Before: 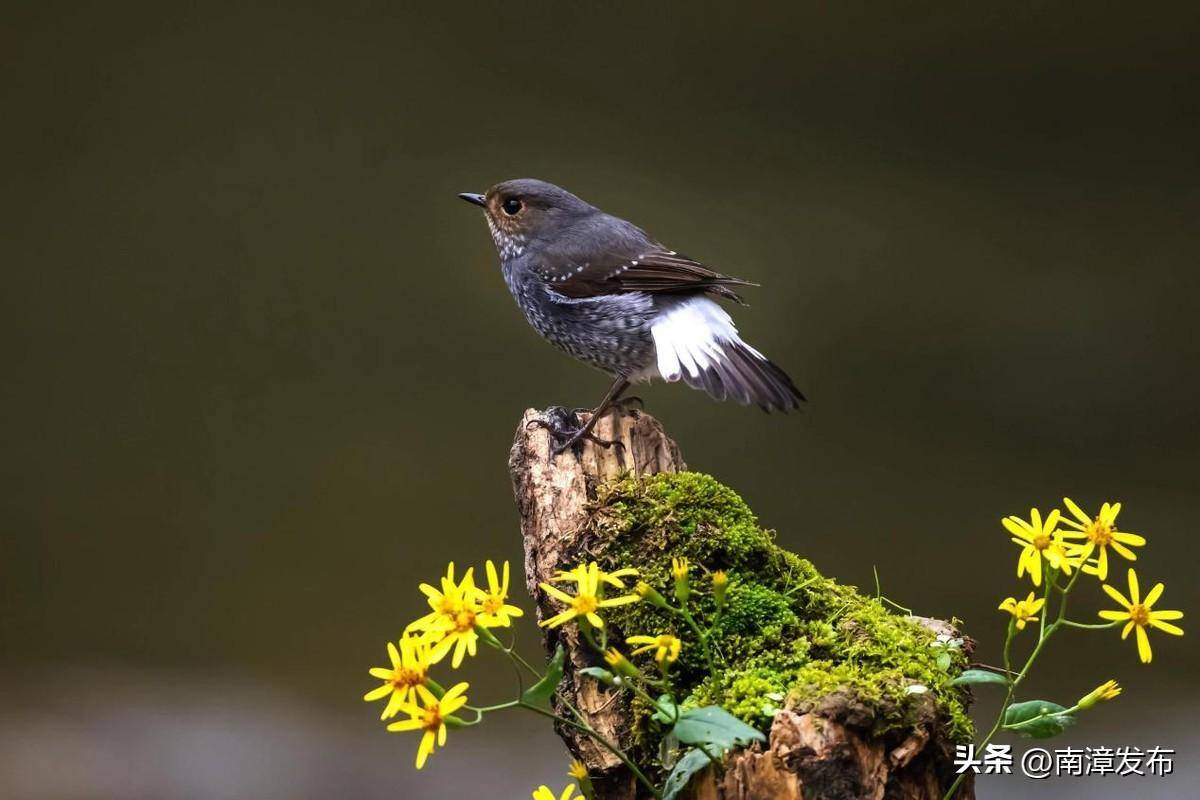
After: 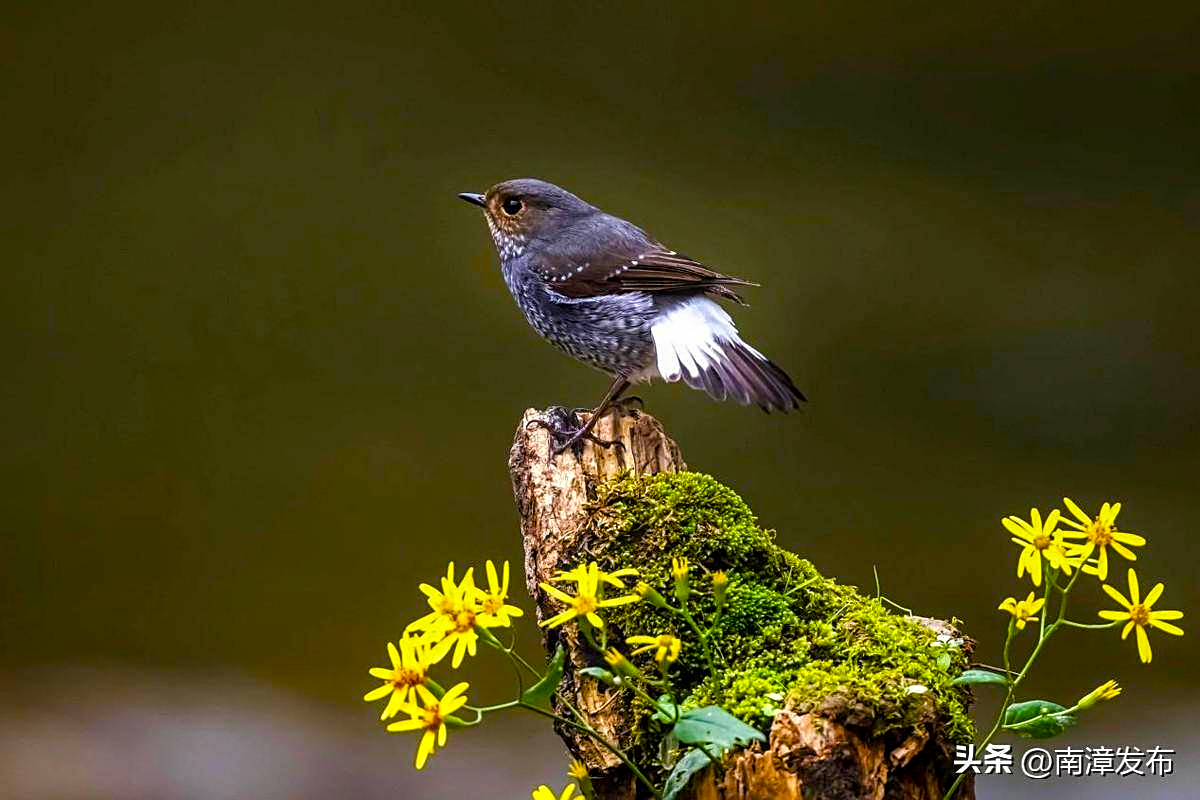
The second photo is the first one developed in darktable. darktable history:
local contrast: detail 130%
color balance rgb: perceptual saturation grading › global saturation 38.941%, perceptual saturation grading › highlights -25.72%, perceptual saturation grading › mid-tones 34.749%, perceptual saturation grading › shadows 35.077%, global vibrance 20%
sharpen: on, module defaults
